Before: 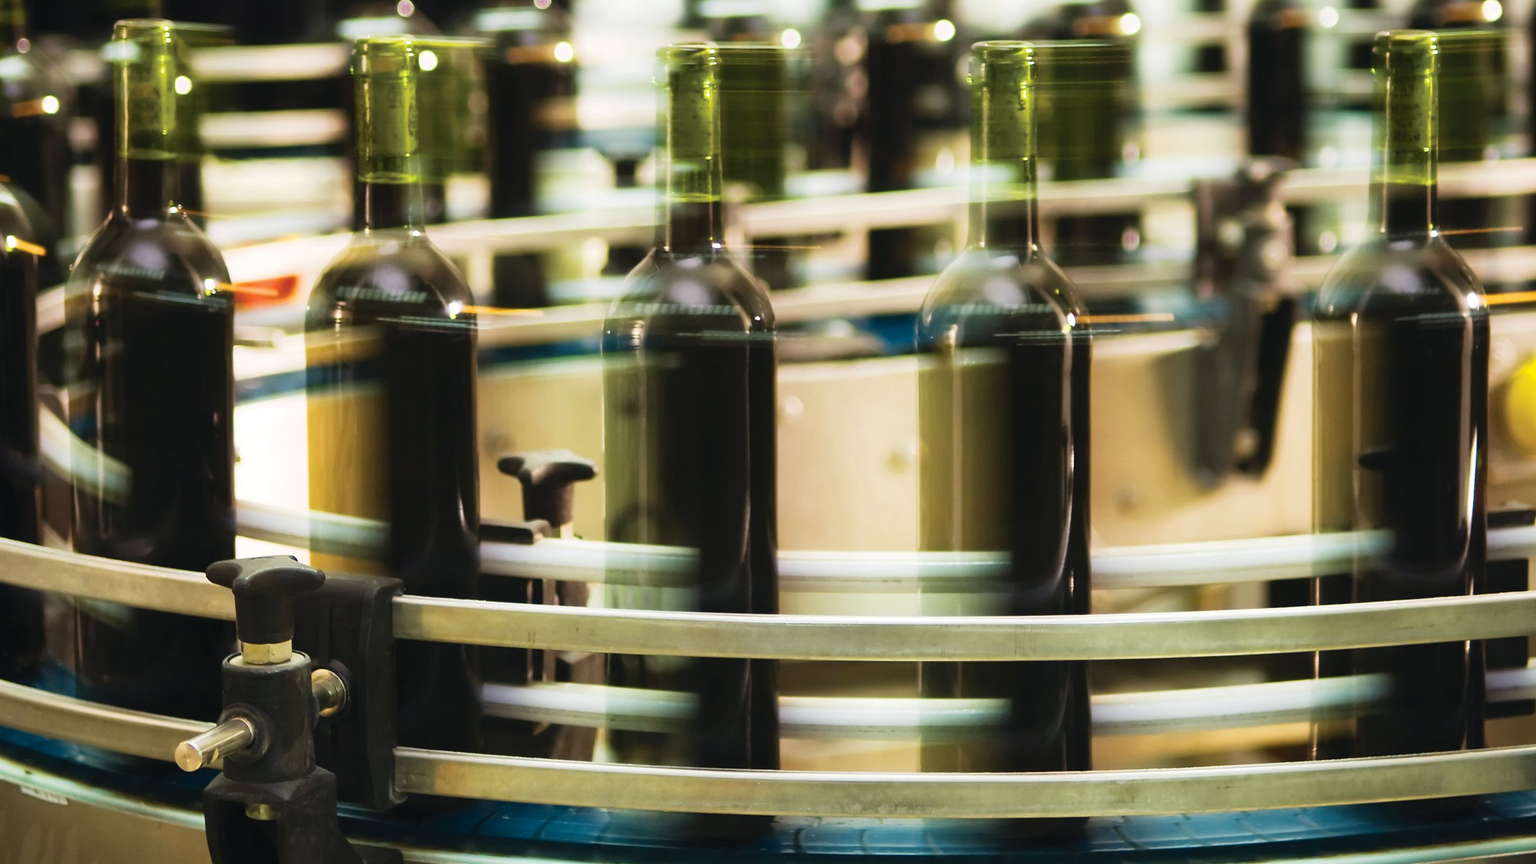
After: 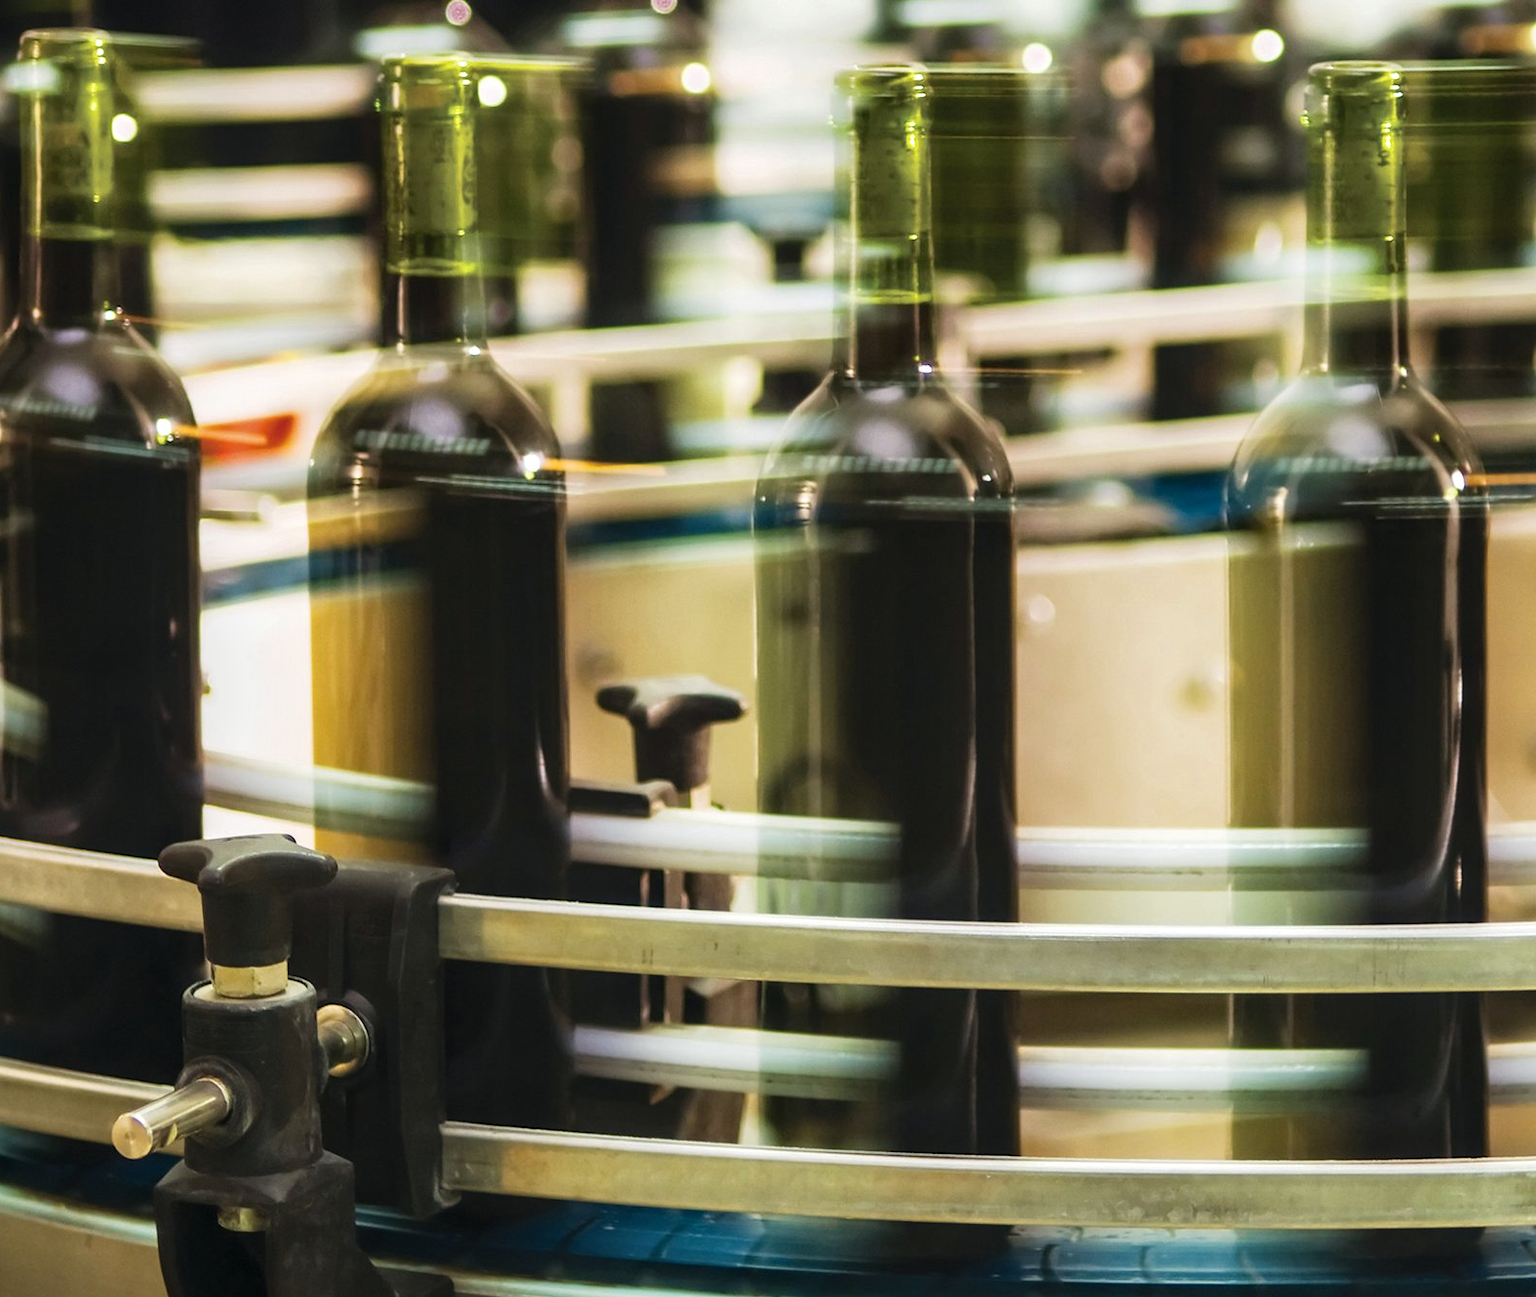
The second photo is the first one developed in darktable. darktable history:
local contrast: on, module defaults
crop and rotate: left 6.549%, right 26.854%
